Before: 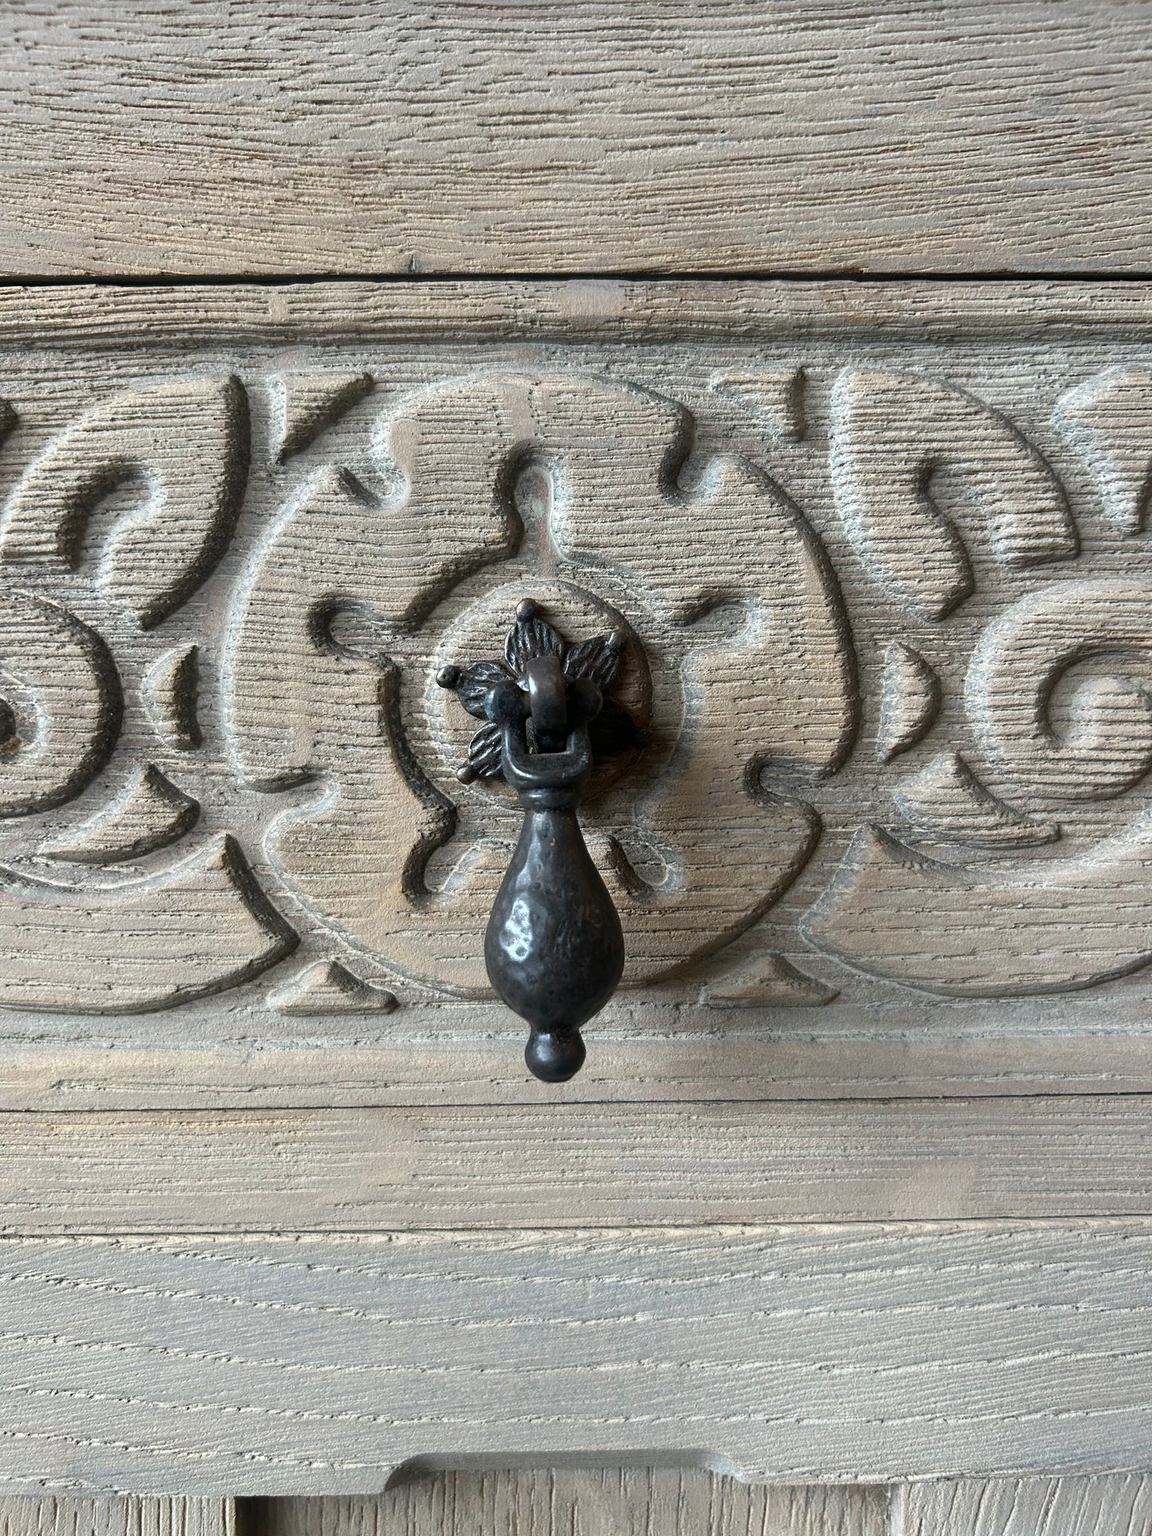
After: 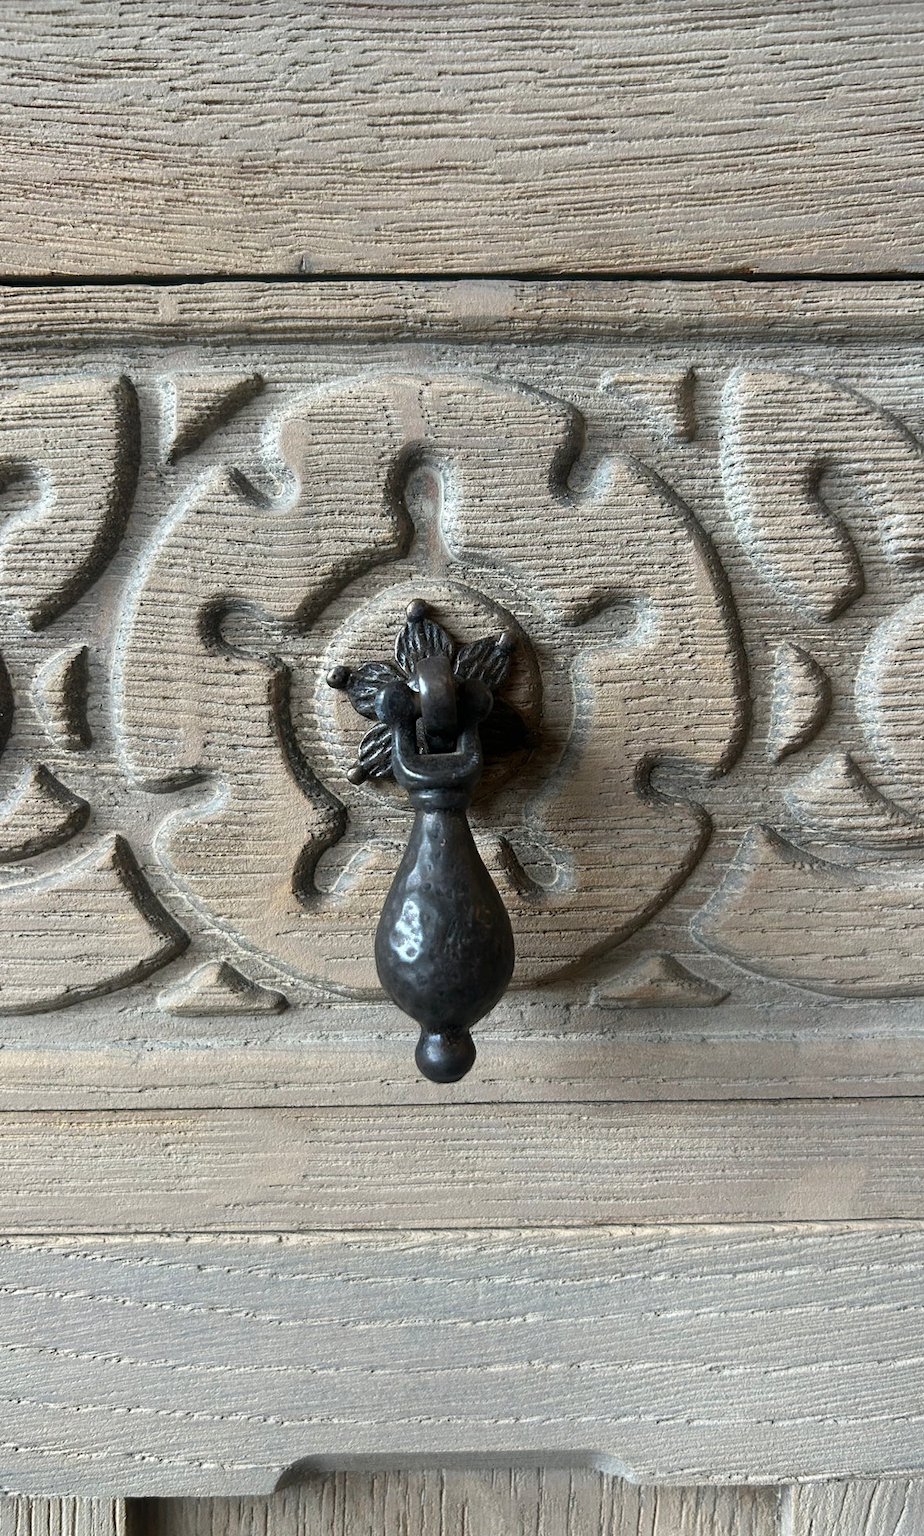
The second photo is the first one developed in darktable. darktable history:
white balance: emerald 1
crop and rotate: left 9.597%, right 10.195%
